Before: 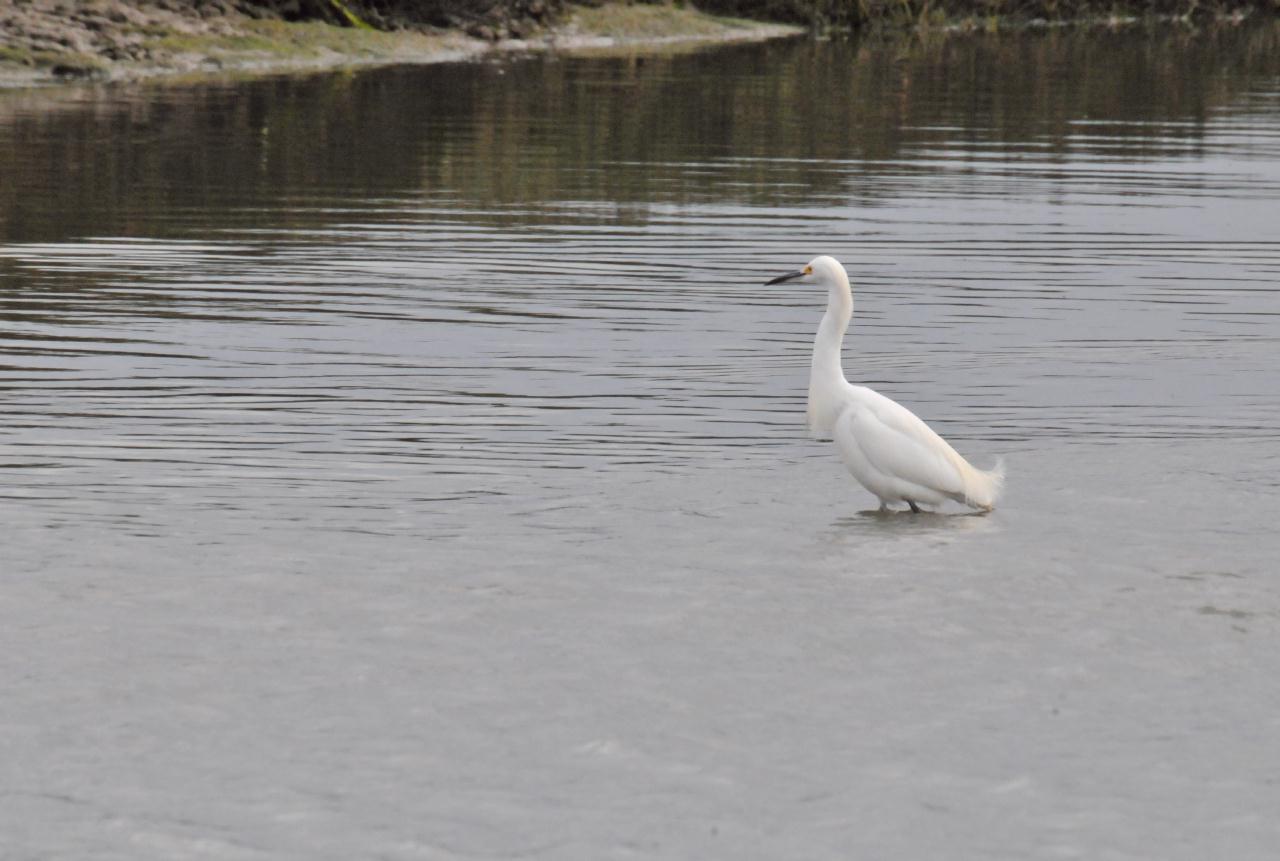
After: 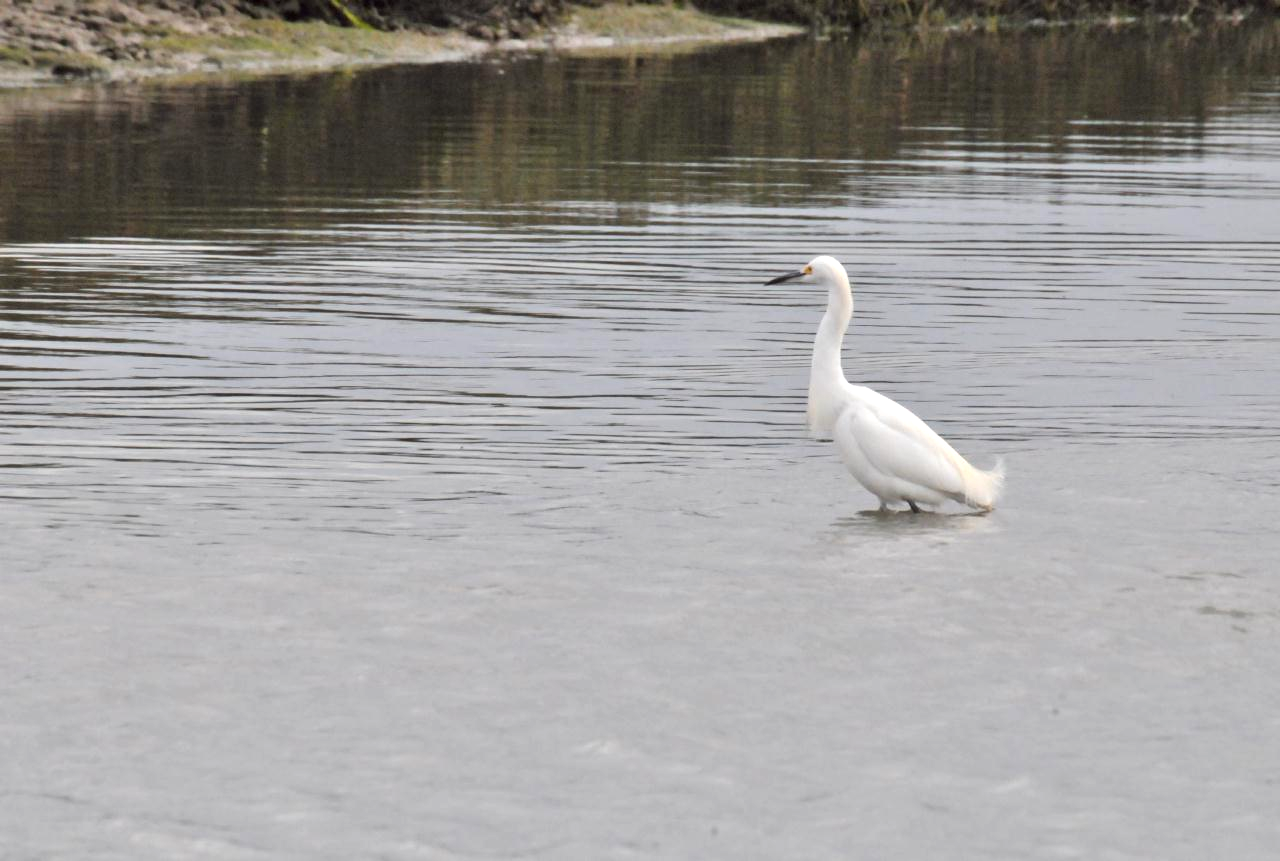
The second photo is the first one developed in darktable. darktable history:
contrast equalizer: octaves 7, y [[0.6 ×6], [0.55 ×6], [0 ×6], [0 ×6], [0 ×6]], mix 0.15
exposure: exposure 0.376 EV, compensate highlight preservation false
